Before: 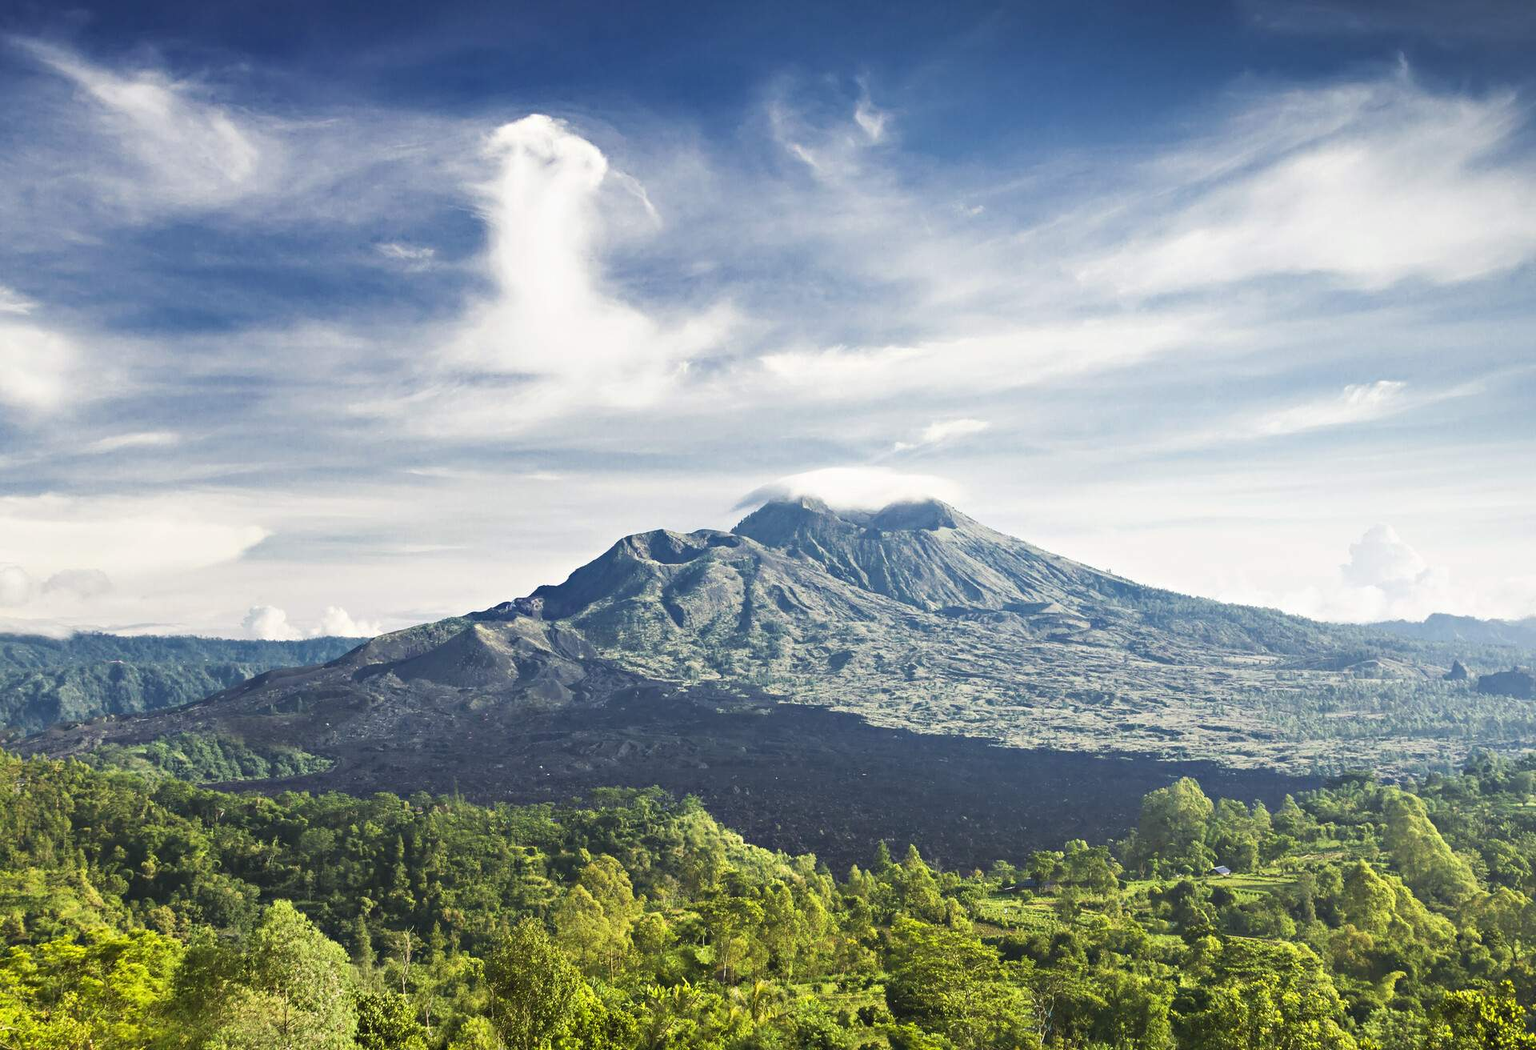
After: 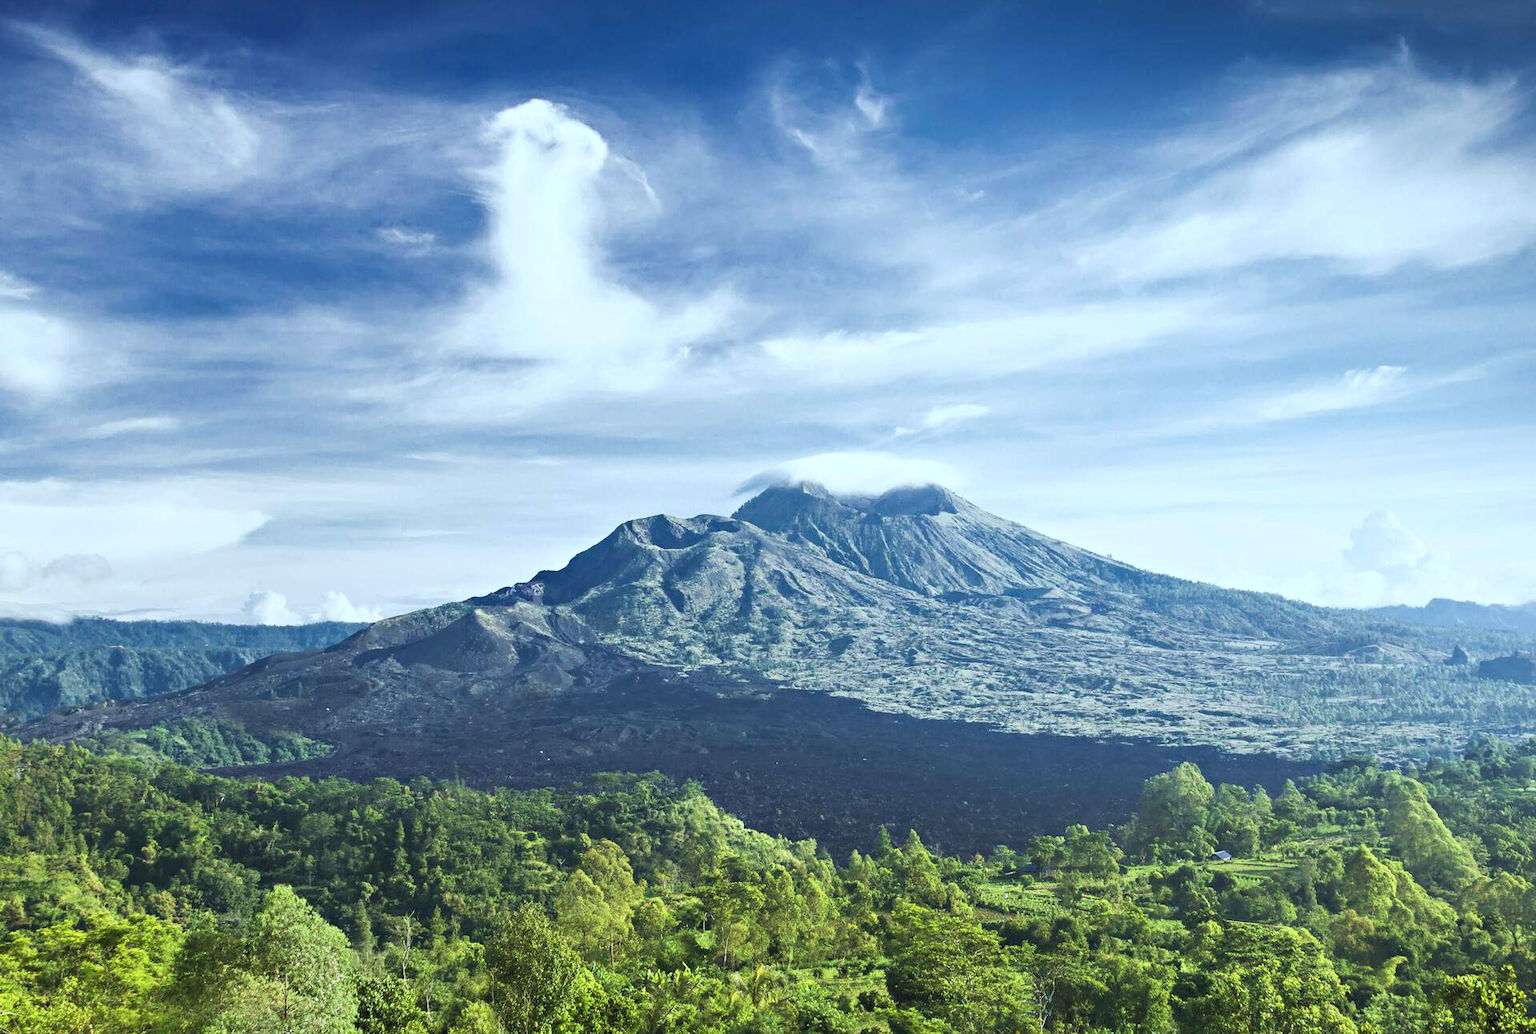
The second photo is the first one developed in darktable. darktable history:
crop: top 1.521%, right 0.025%
color calibration: illuminant Planckian (black body), x 0.378, y 0.375, temperature 4063.03 K
